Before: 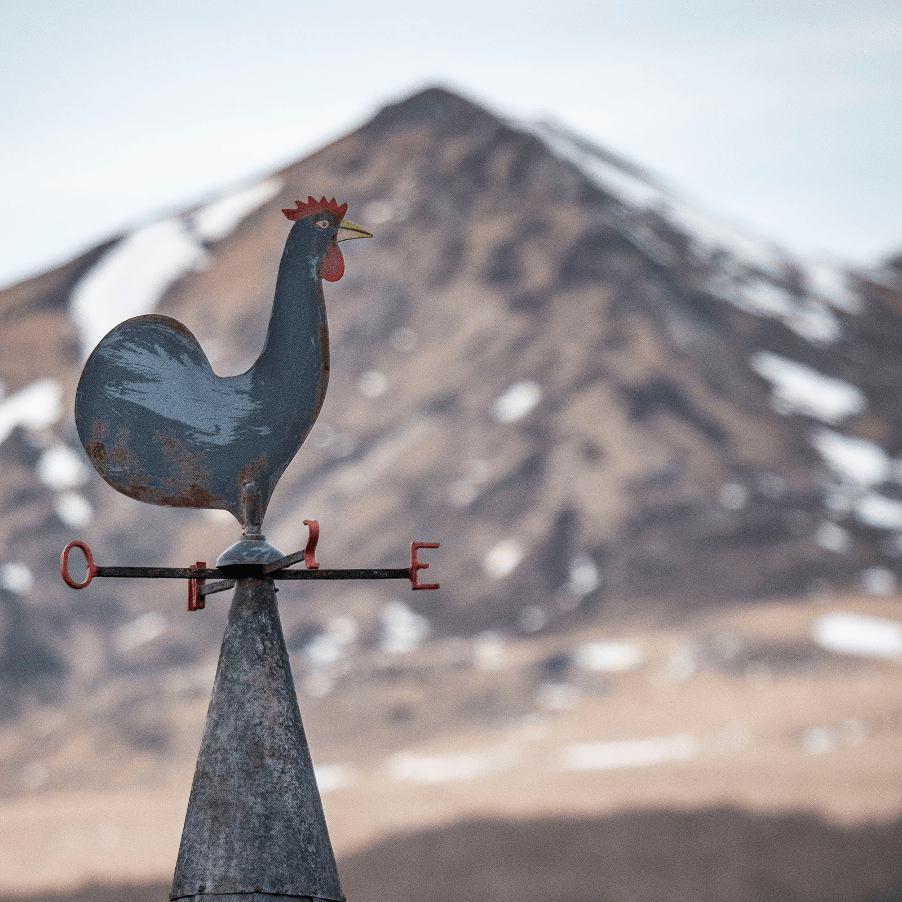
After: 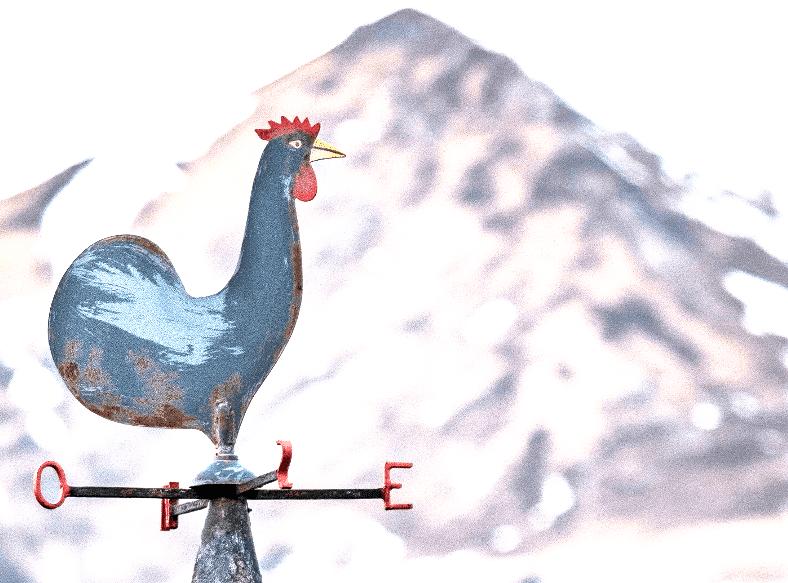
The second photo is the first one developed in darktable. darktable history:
exposure: black level correction 0, exposure 1.741 EV, compensate highlight preservation false
crop: left 2.994%, top 8.939%, right 9.634%, bottom 26.395%
tone curve: curves: ch0 [(0, 0) (0.003, 0) (0.011, 0.001) (0.025, 0.003) (0.044, 0.004) (0.069, 0.007) (0.1, 0.01) (0.136, 0.033) (0.177, 0.082) (0.224, 0.141) (0.277, 0.208) (0.335, 0.282) (0.399, 0.363) (0.468, 0.451) (0.543, 0.545) (0.623, 0.647) (0.709, 0.756) (0.801, 0.87) (0.898, 0.972) (1, 1)], preserve colors none
